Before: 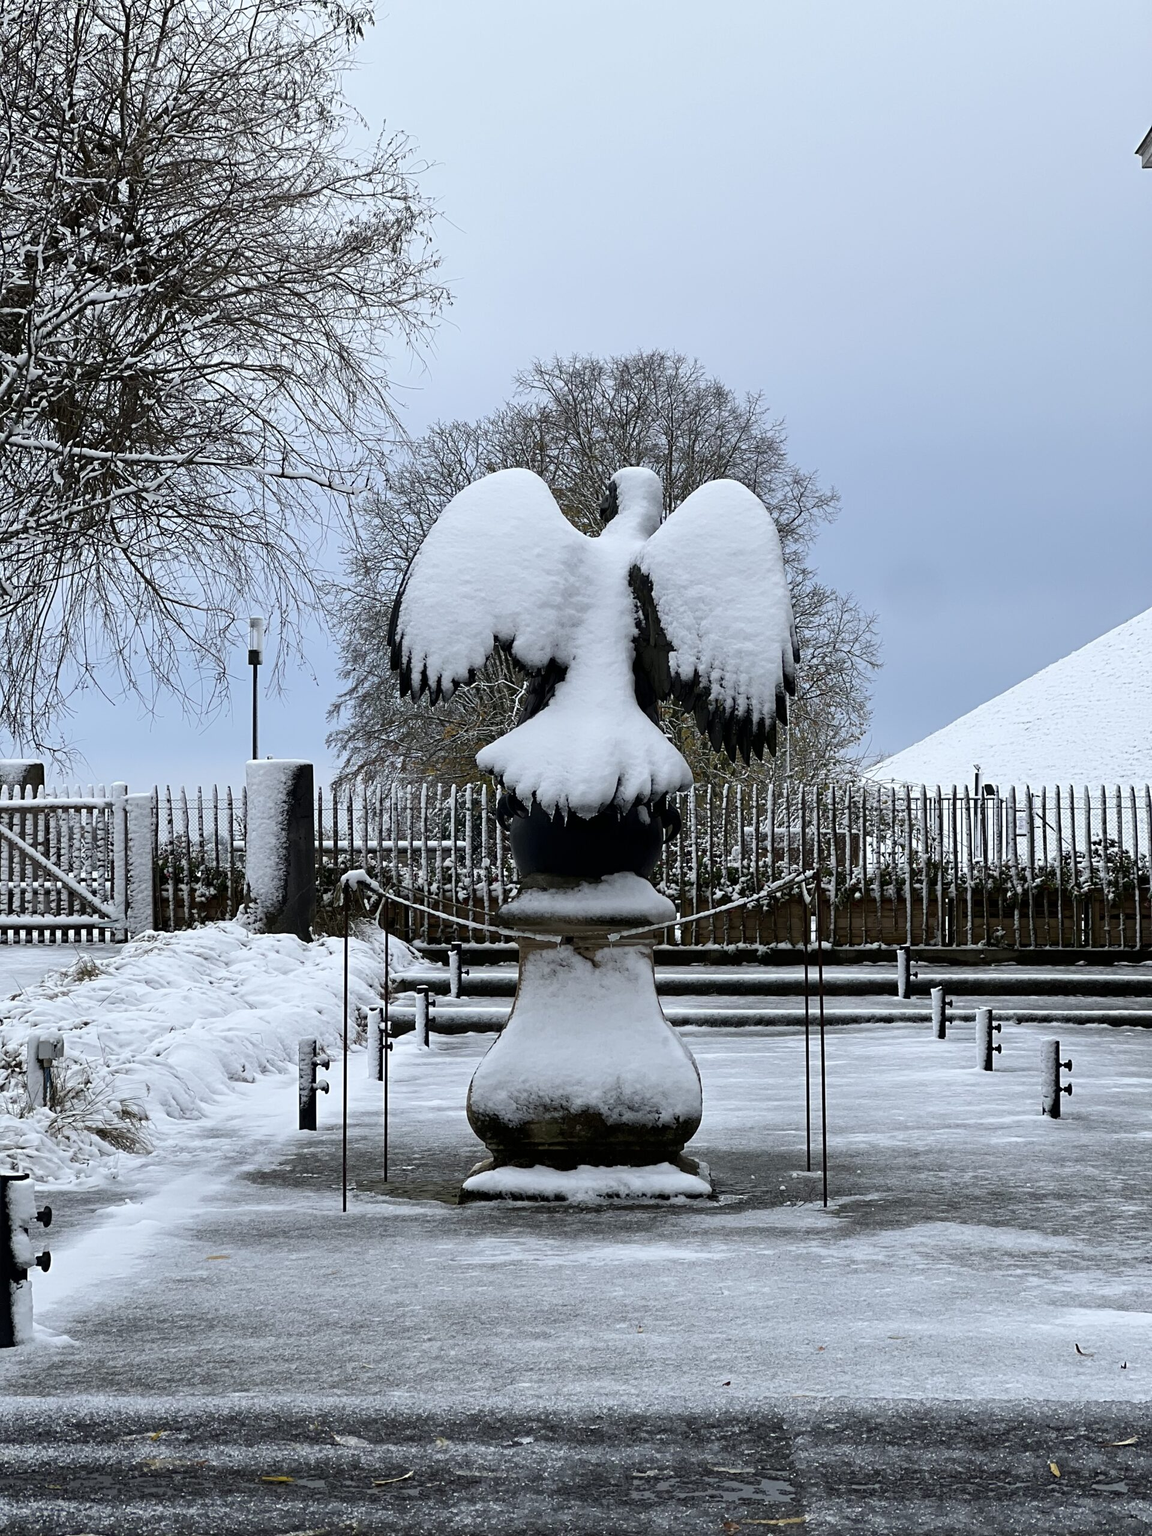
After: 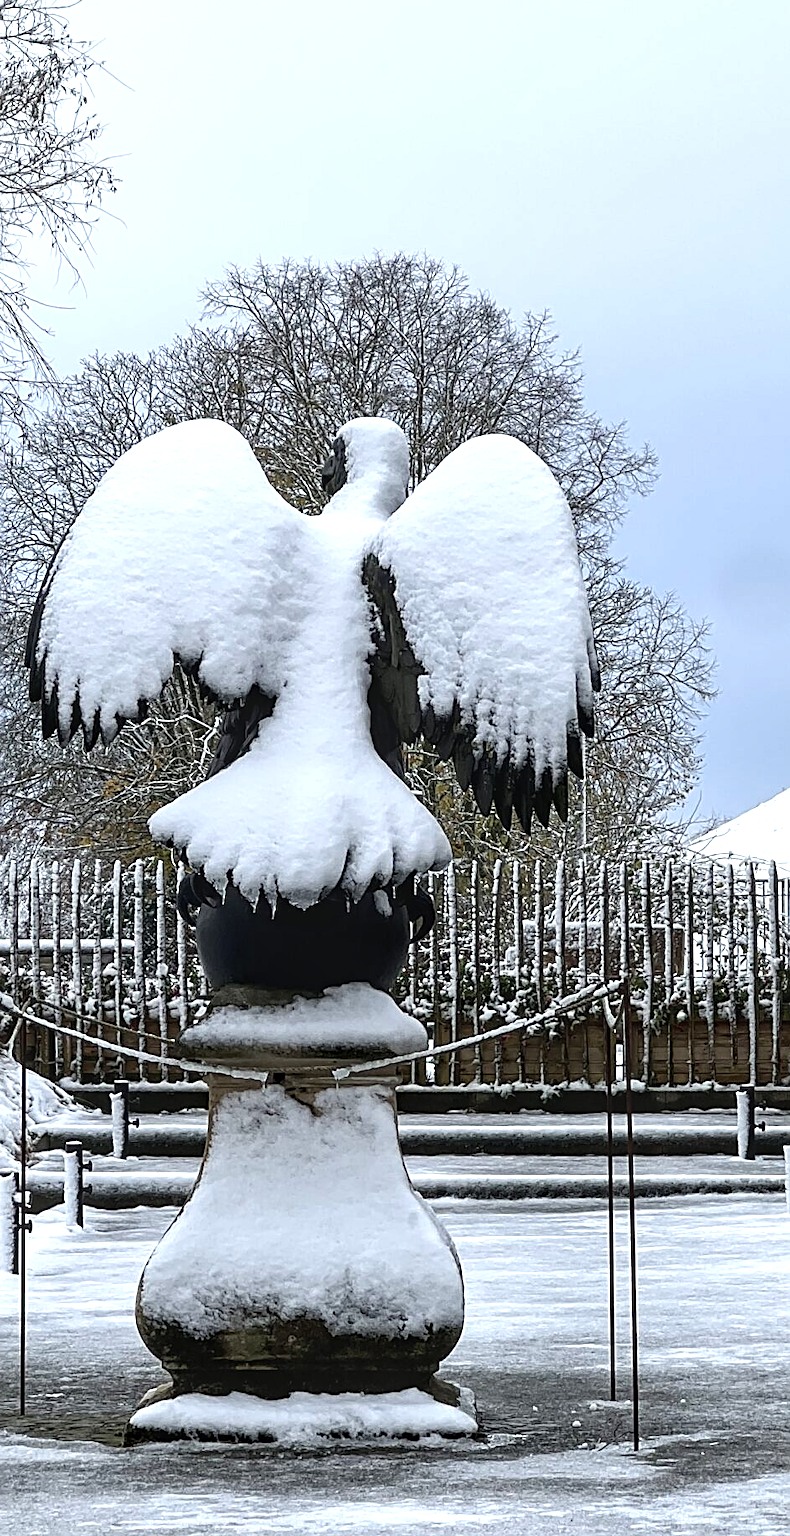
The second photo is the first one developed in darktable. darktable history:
local contrast: on, module defaults
crop: left 32.089%, top 10.946%, right 18.742%, bottom 17.41%
exposure: black level correction 0, exposure 0.59 EV, compensate highlight preservation false
sharpen: on, module defaults
